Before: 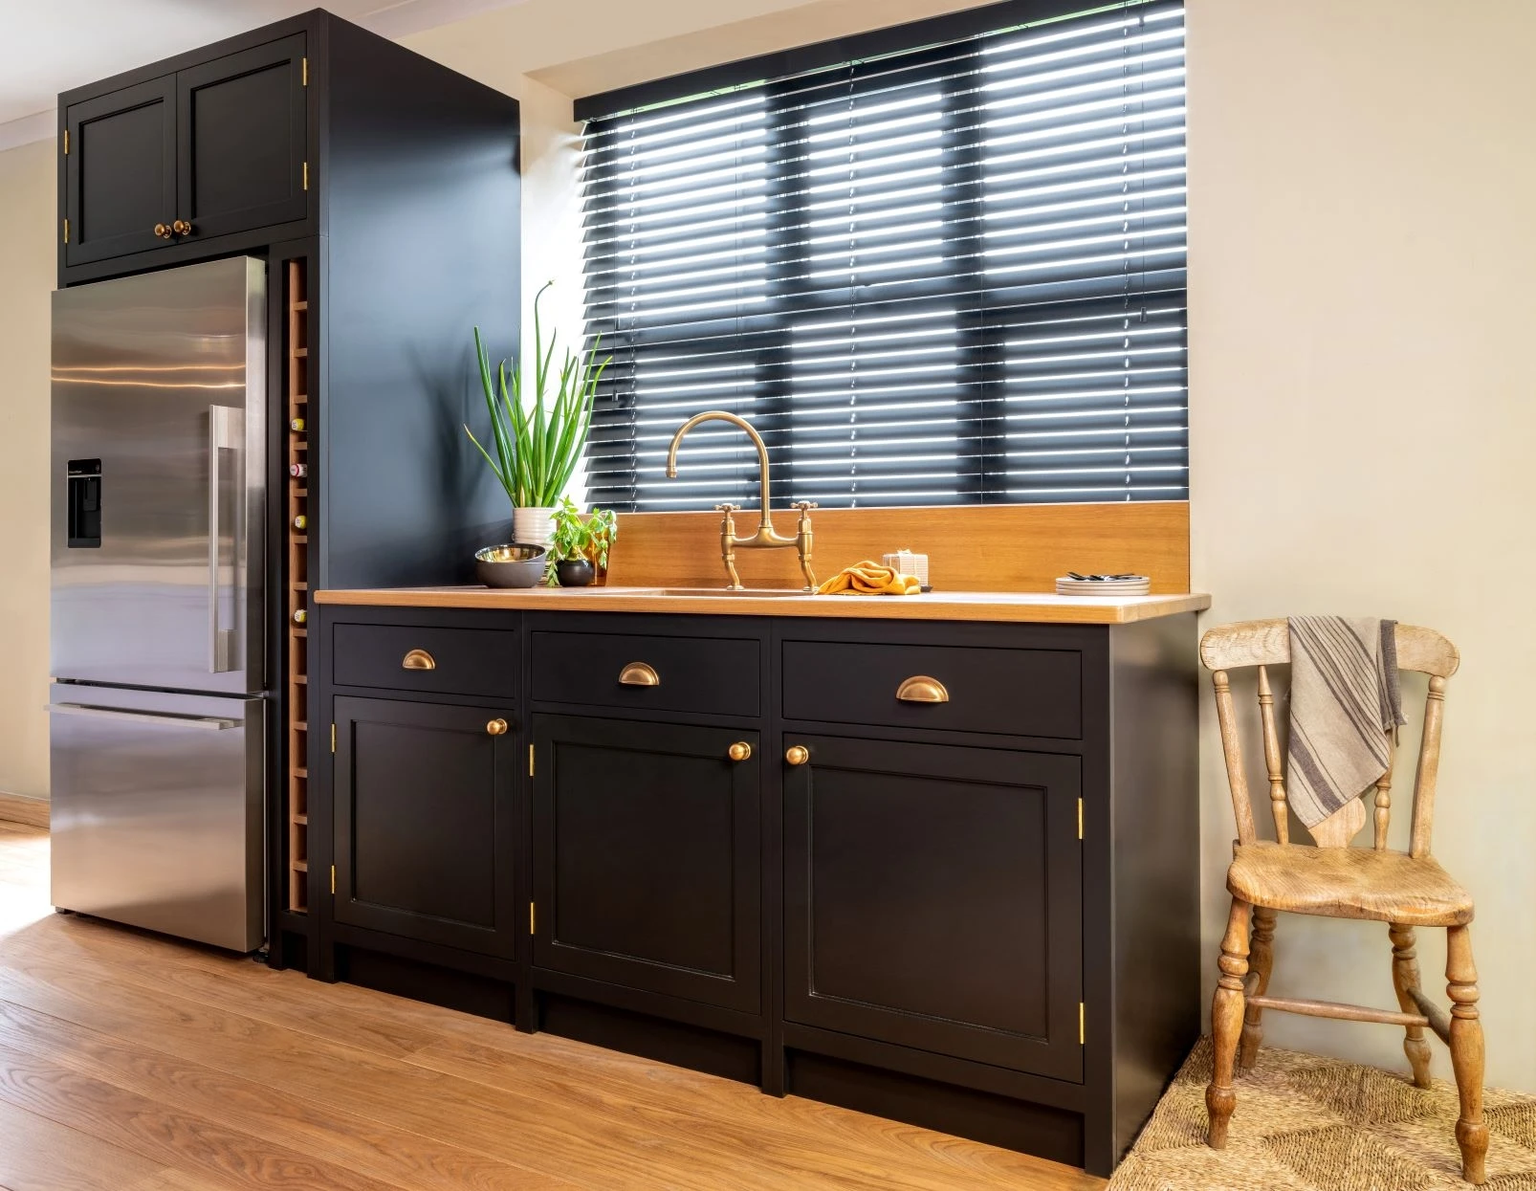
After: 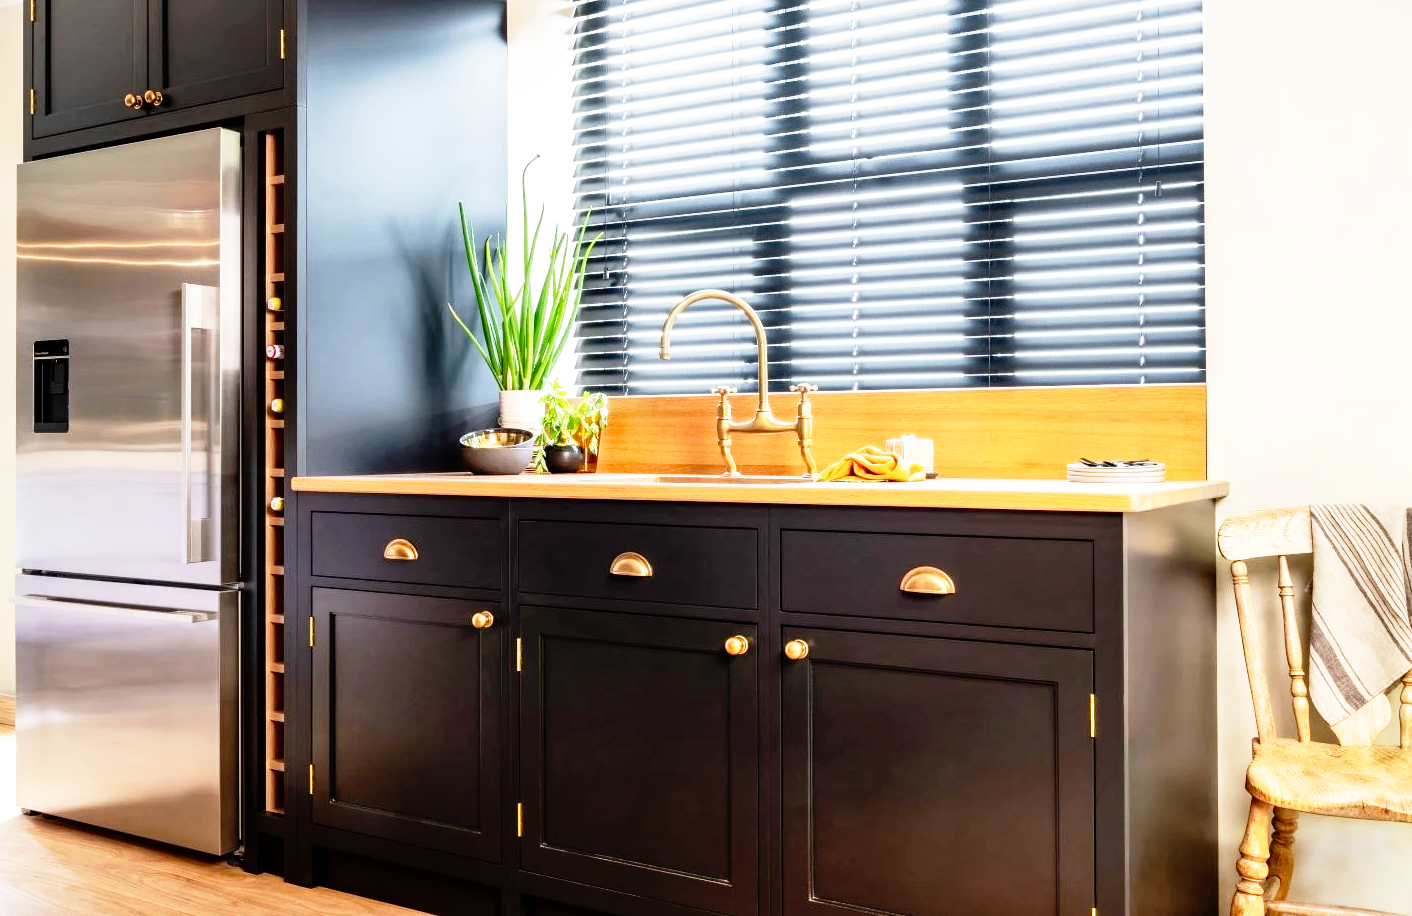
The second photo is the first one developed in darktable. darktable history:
base curve: curves: ch0 [(0, 0) (0.012, 0.01) (0.073, 0.168) (0.31, 0.711) (0.645, 0.957) (1, 1)], preserve colors none
crop and rotate: left 2.425%, top 11.305%, right 9.6%, bottom 15.08%
shadows and highlights: shadows 32, highlights -32, soften with gaussian
